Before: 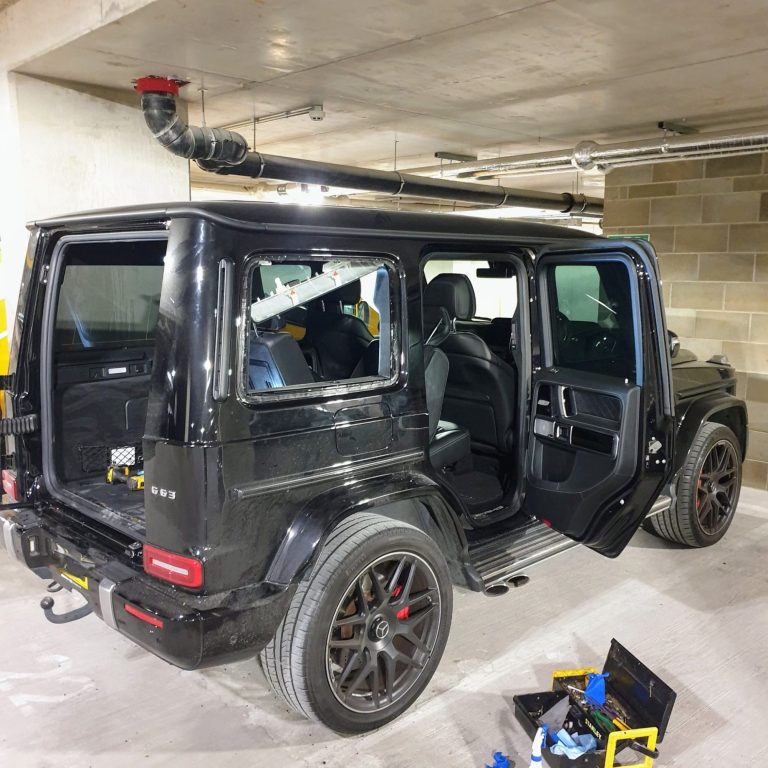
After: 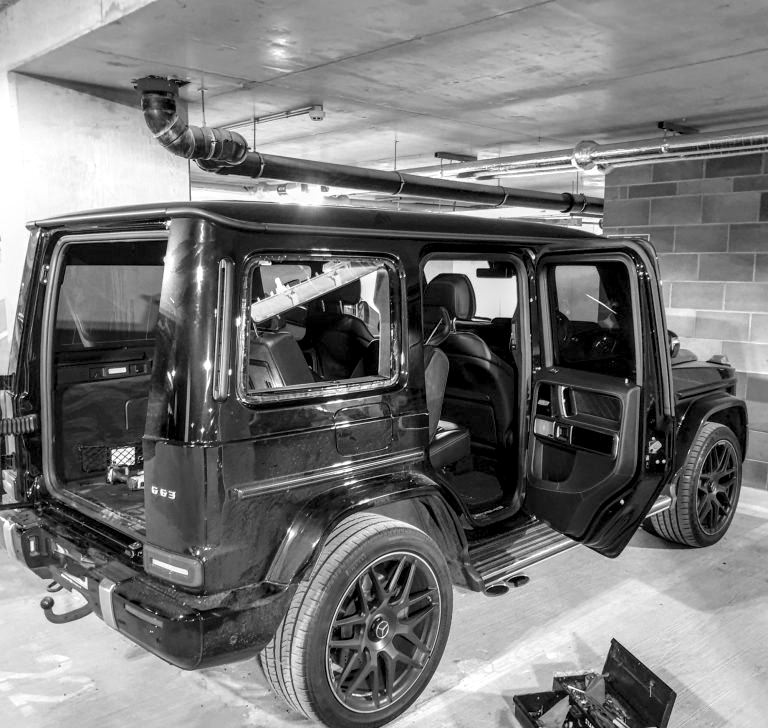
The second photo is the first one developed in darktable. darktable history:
local contrast: highlights 25%, detail 150%
monochrome: on, module defaults
crop and rotate: top 0%, bottom 5.097%
exposure: black level correction 0.001, compensate highlight preservation false
